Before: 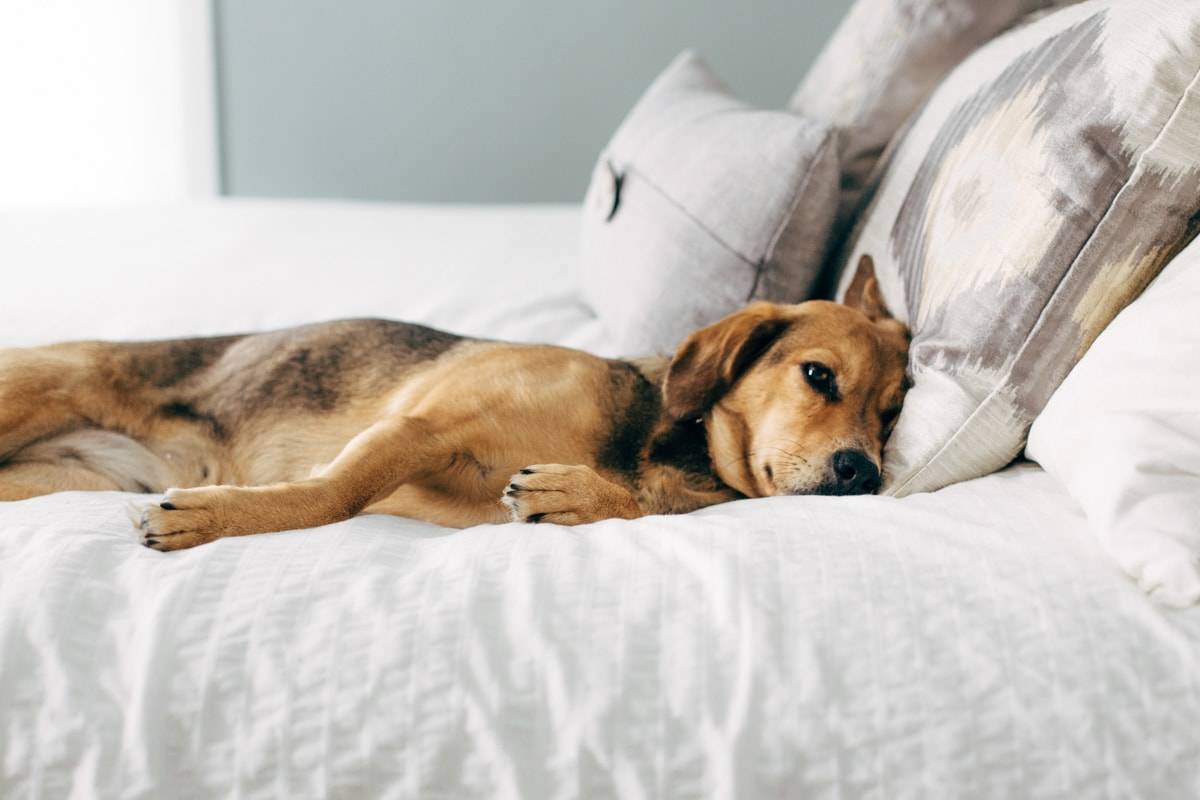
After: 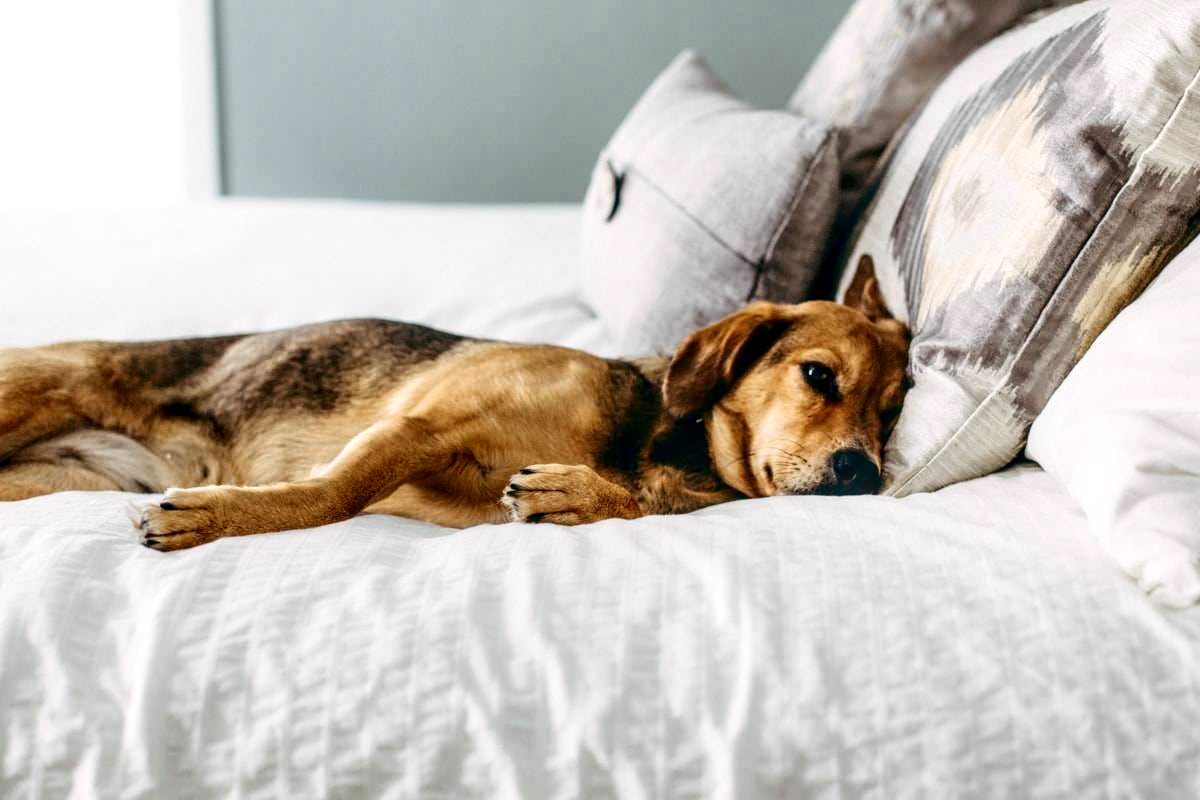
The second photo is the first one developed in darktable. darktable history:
contrast brightness saturation: contrast 0.216, brightness -0.183, saturation 0.231
local contrast: highlights 61%, detail 143%, midtone range 0.425
